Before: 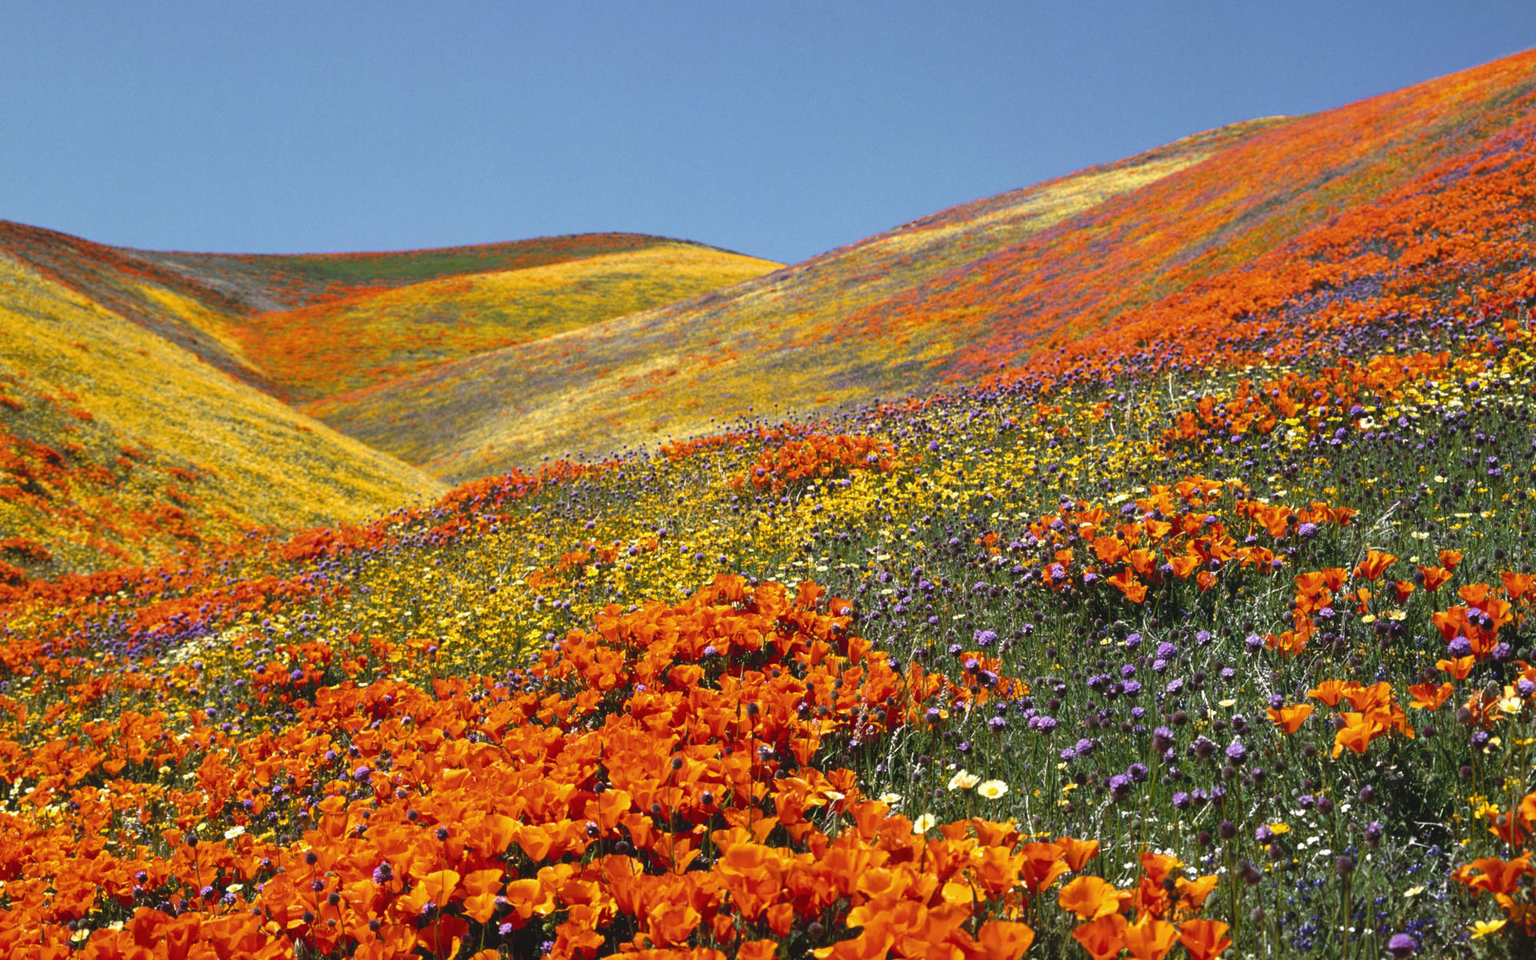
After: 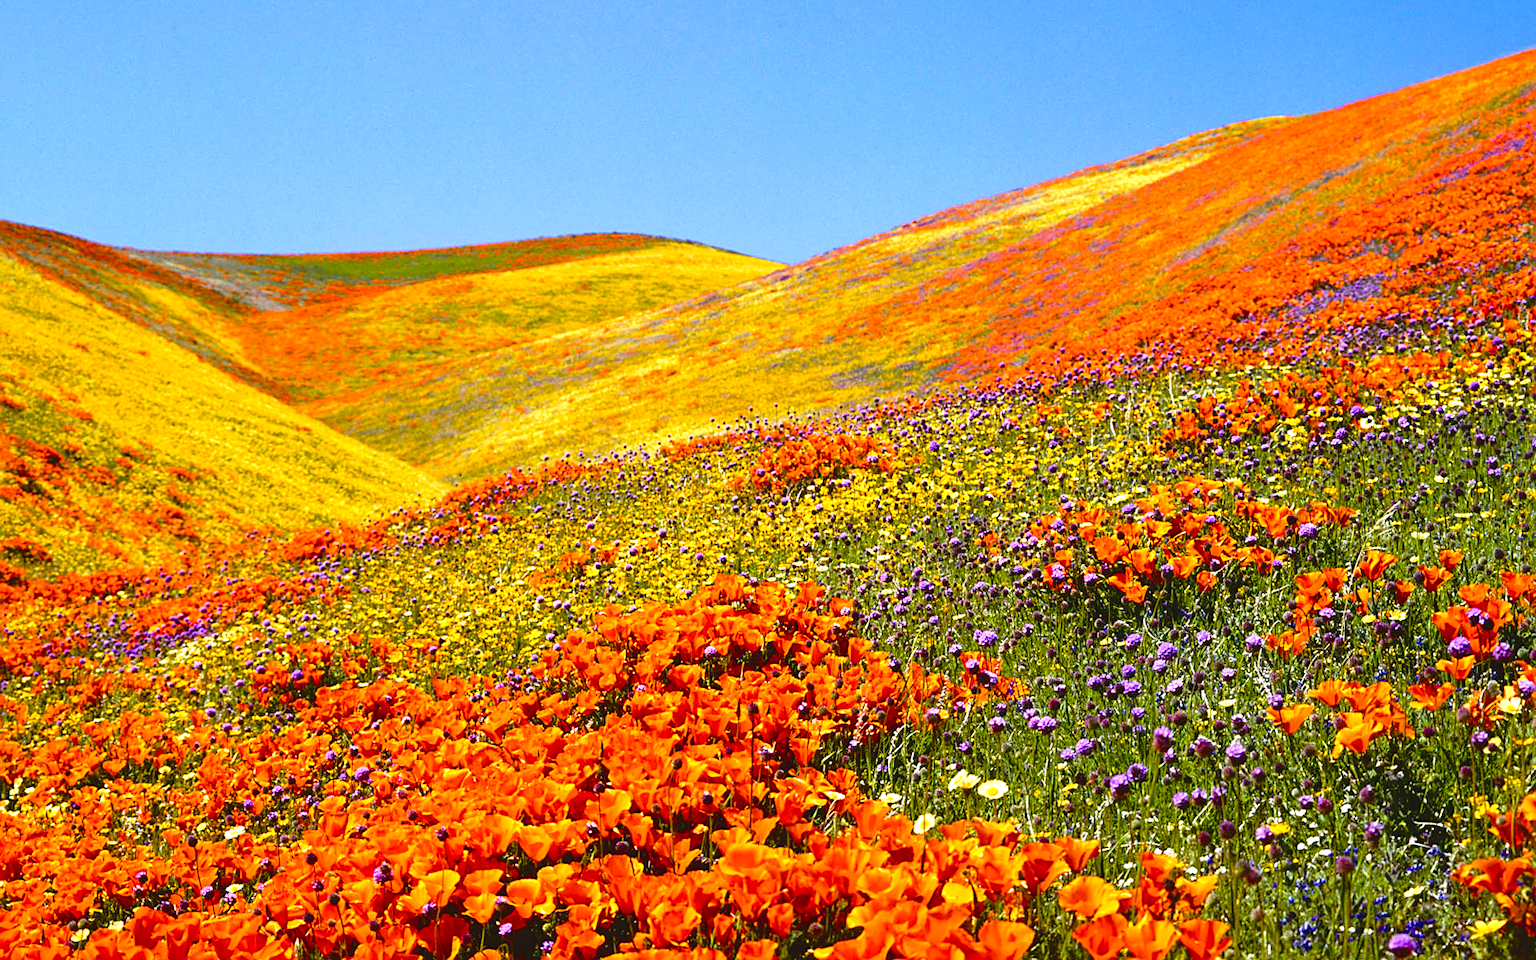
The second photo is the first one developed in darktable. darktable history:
color balance rgb: highlights gain › luminance 14.81%, global offset › luminance 0.757%, linear chroma grading › shadows -2.84%, linear chroma grading › highlights -4.807%, perceptual saturation grading › global saturation 35.075%, perceptual saturation grading › highlights -25.175%, perceptual saturation grading › shadows 49.498%, perceptual brilliance grading › highlights 8.093%, perceptual brilliance grading › mid-tones 3.285%, perceptual brilliance grading › shadows 1.224%
velvia: strength 31.77%, mid-tones bias 0.201
tone curve: curves: ch0 [(0, 0) (0.058, 0.039) (0.168, 0.123) (0.282, 0.327) (0.45, 0.534) (0.676, 0.751) (0.89, 0.919) (1, 1)]; ch1 [(0, 0) (0.094, 0.081) (0.285, 0.299) (0.385, 0.403) (0.447, 0.455) (0.495, 0.496) (0.544, 0.552) (0.589, 0.612) (0.722, 0.728) (1, 1)]; ch2 [(0, 0) (0.257, 0.217) (0.43, 0.421) (0.498, 0.507) (0.531, 0.544) (0.56, 0.579) (0.625, 0.66) (1, 1)], color space Lab, independent channels, preserve colors none
sharpen: on, module defaults
